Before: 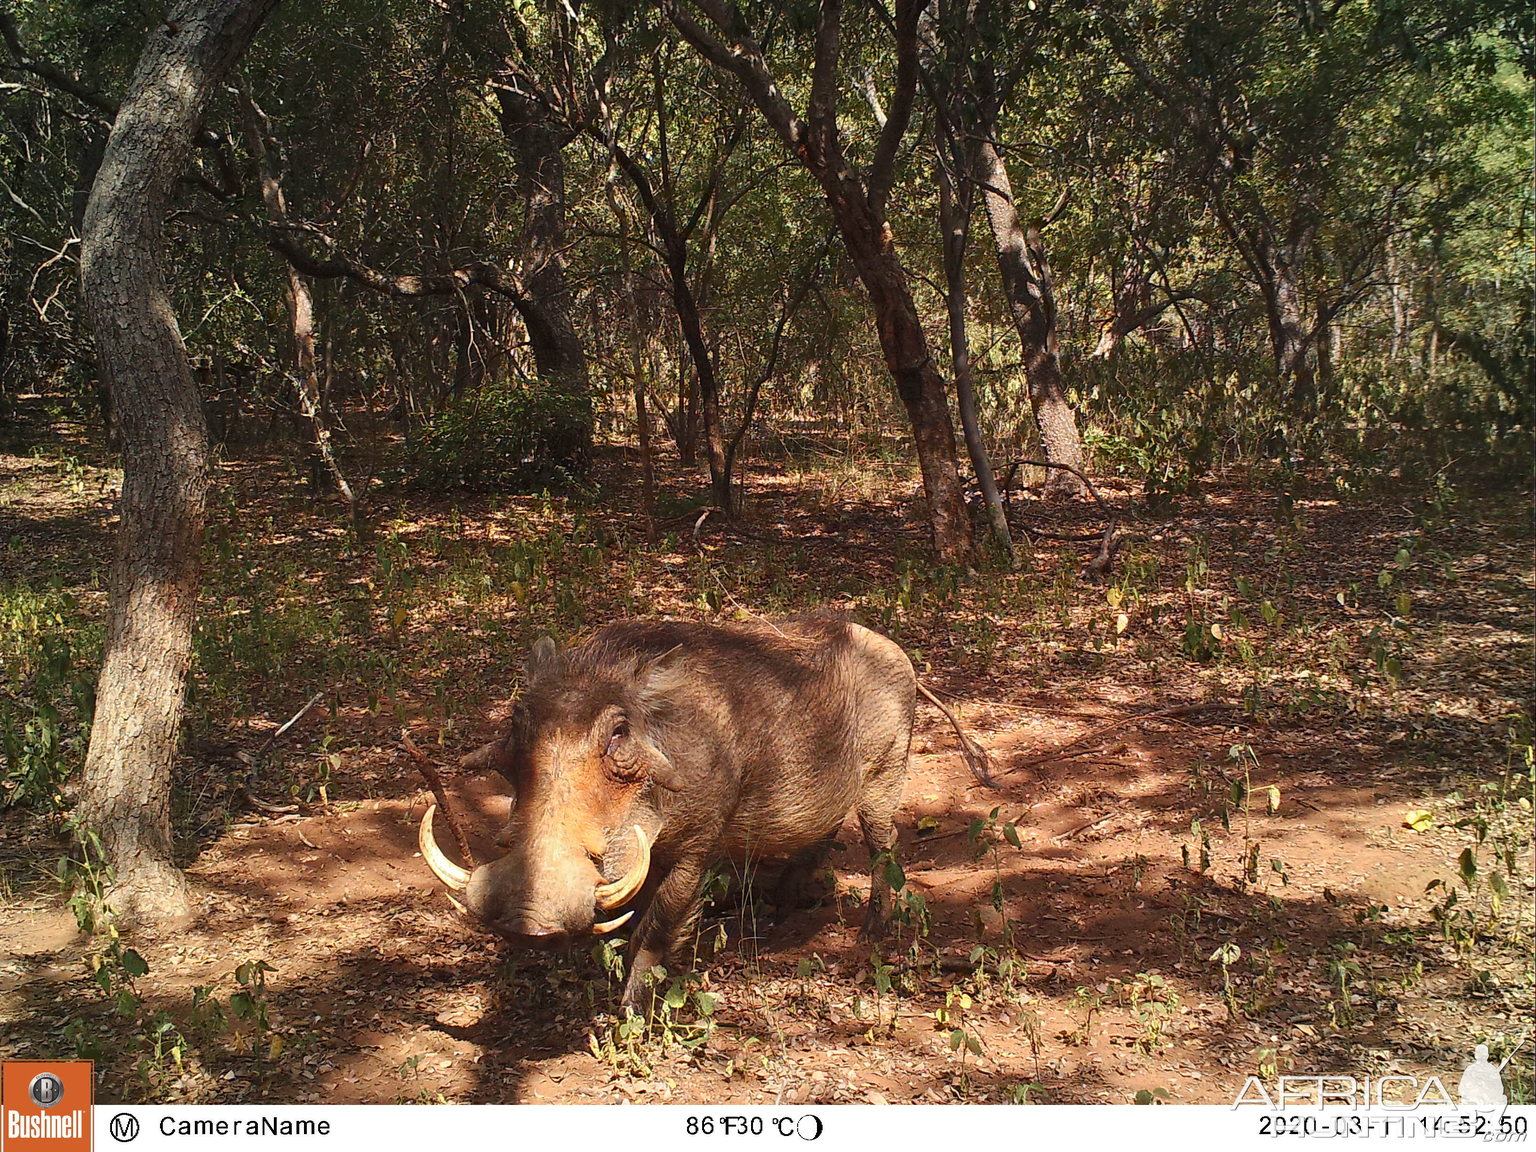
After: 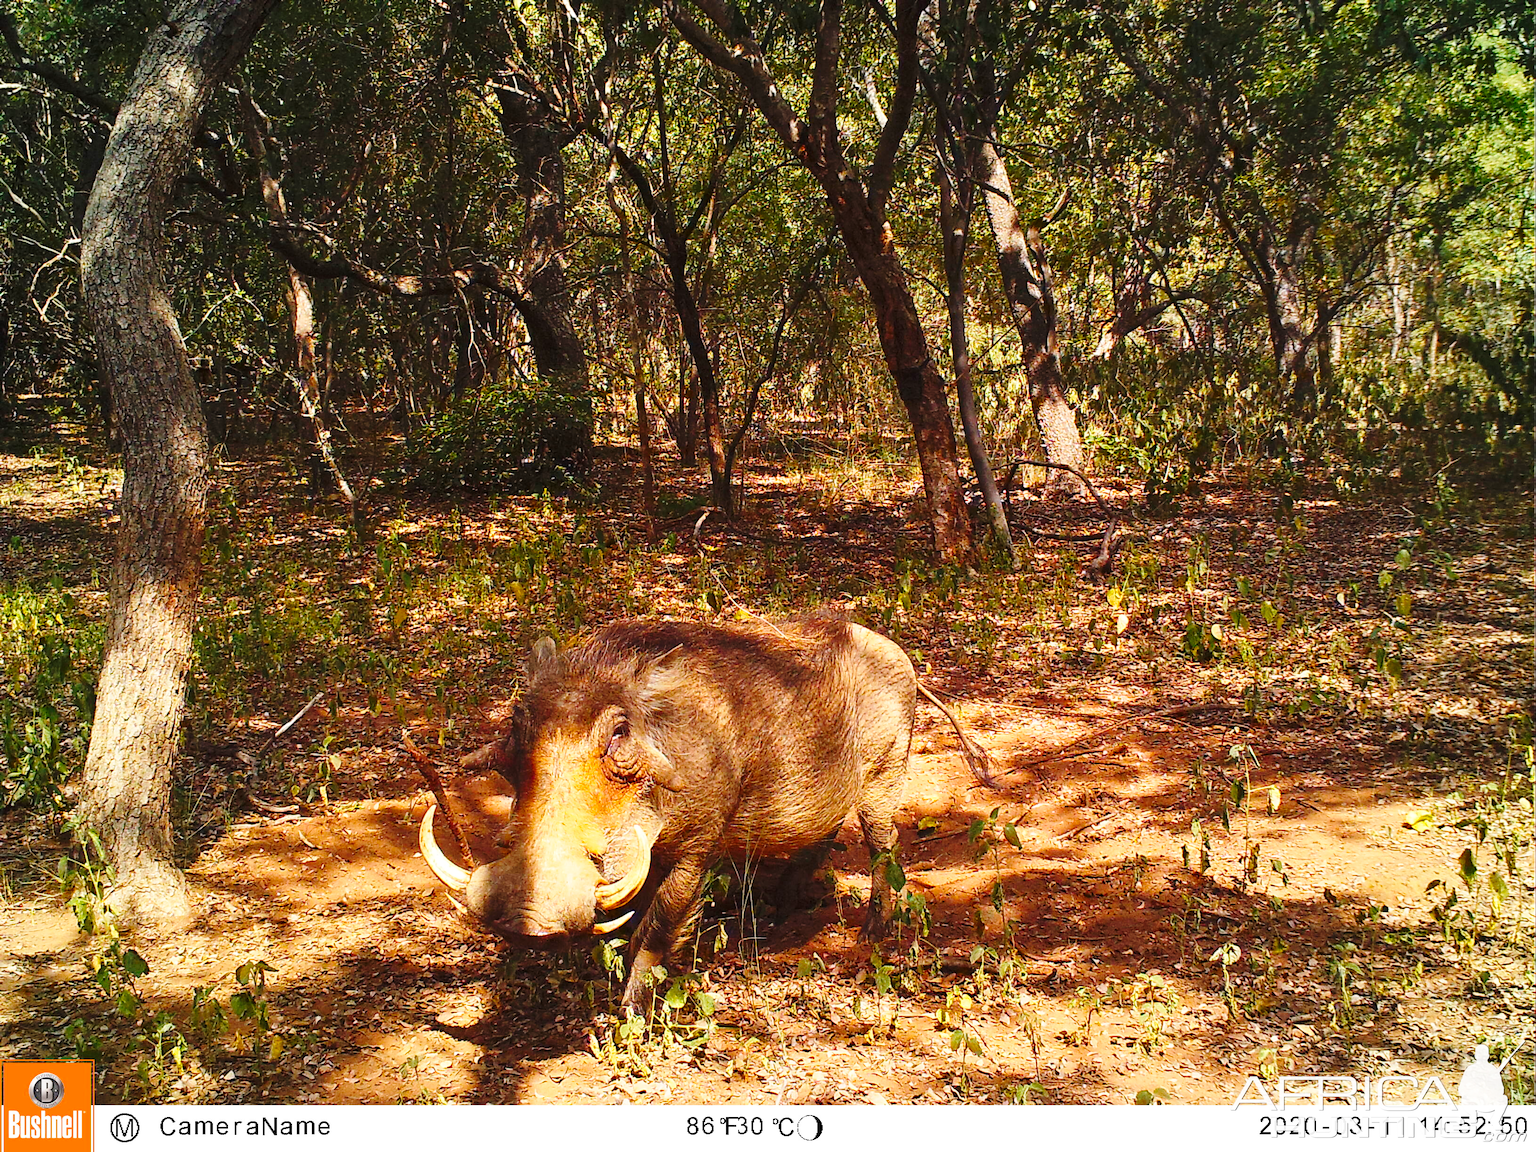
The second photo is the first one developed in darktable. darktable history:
color balance rgb: perceptual saturation grading › global saturation 30%, global vibrance 10%
base curve: curves: ch0 [(0, 0) (0.028, 0.03) (0.121, 0.232) (0.46, 0.748) (0.859, 0.968) (1, 1)], preserve colors none
